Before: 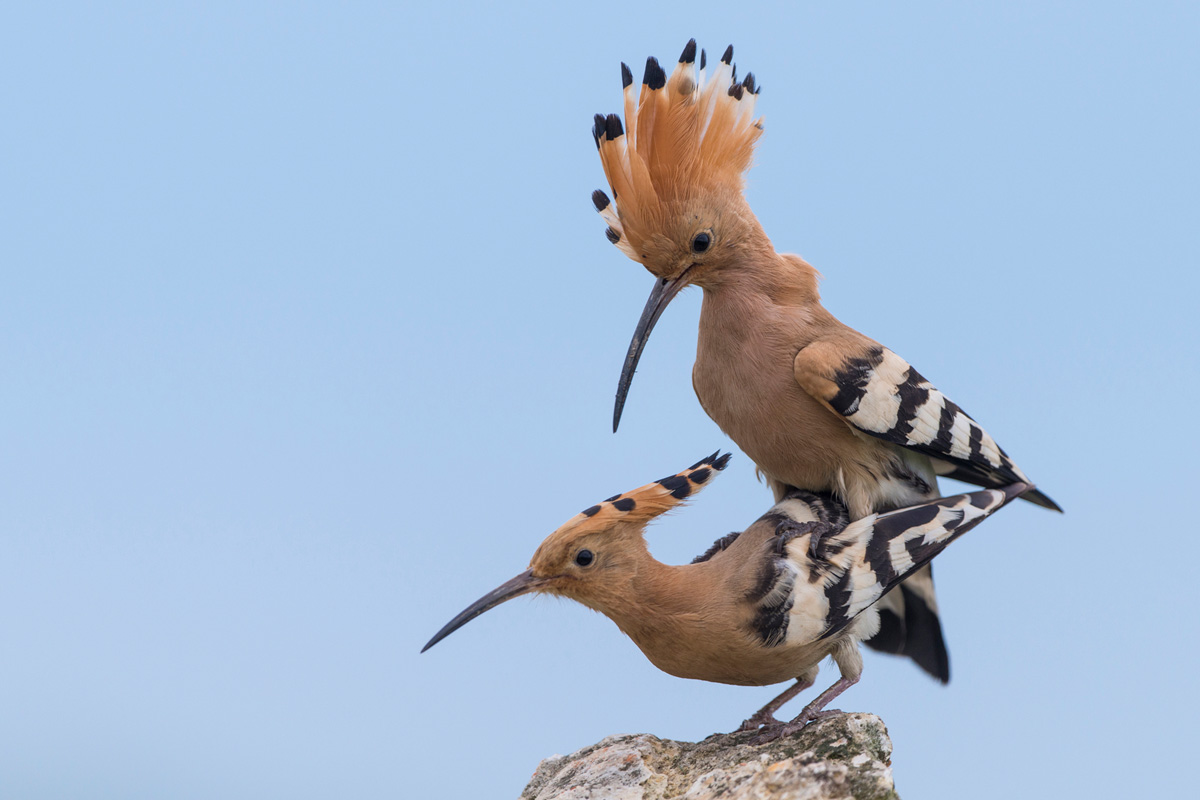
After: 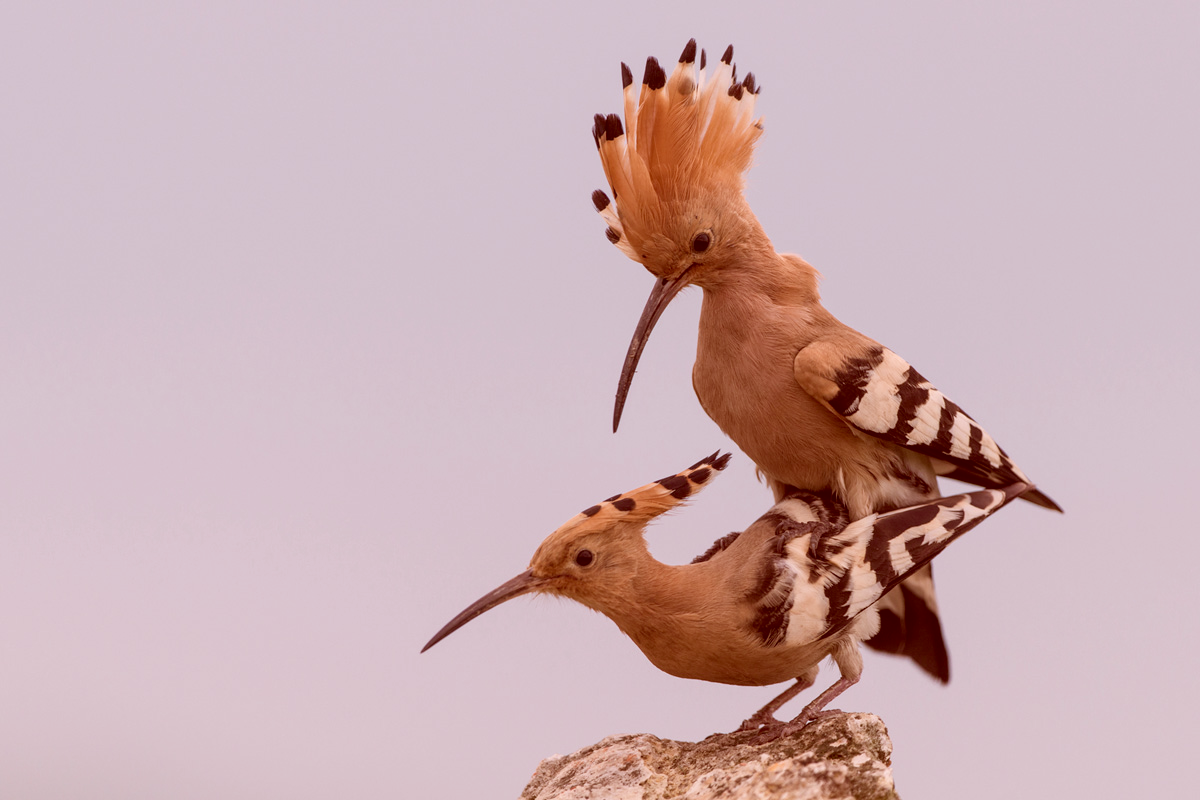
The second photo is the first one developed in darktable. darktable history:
contrast brightness saturation: saturation -0.047
color correction: highlights a* 9.43, highlights b* 8.77, shadows a* 39.34, shadows b* 39.87, saturation 0.788
